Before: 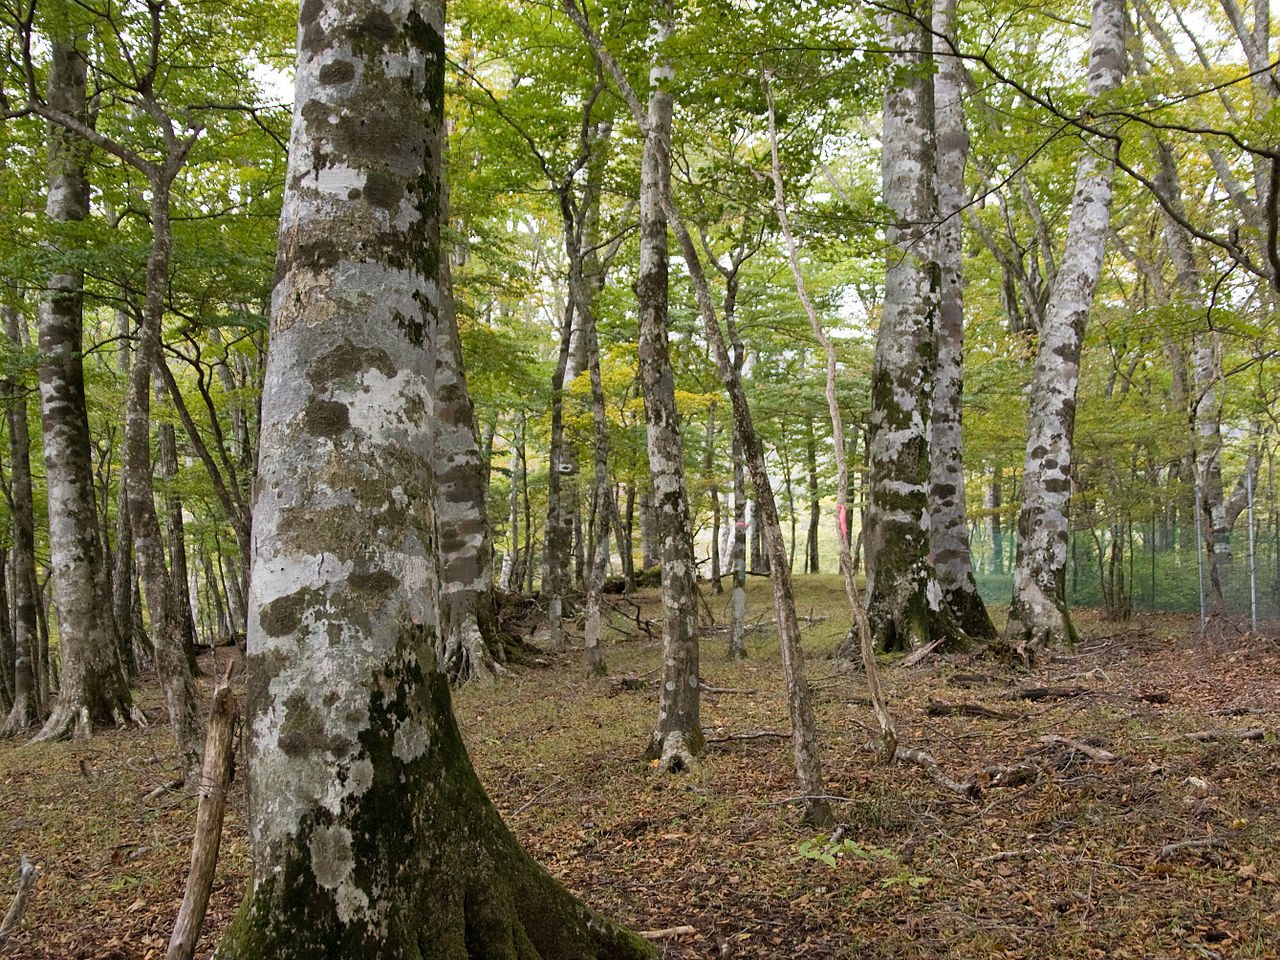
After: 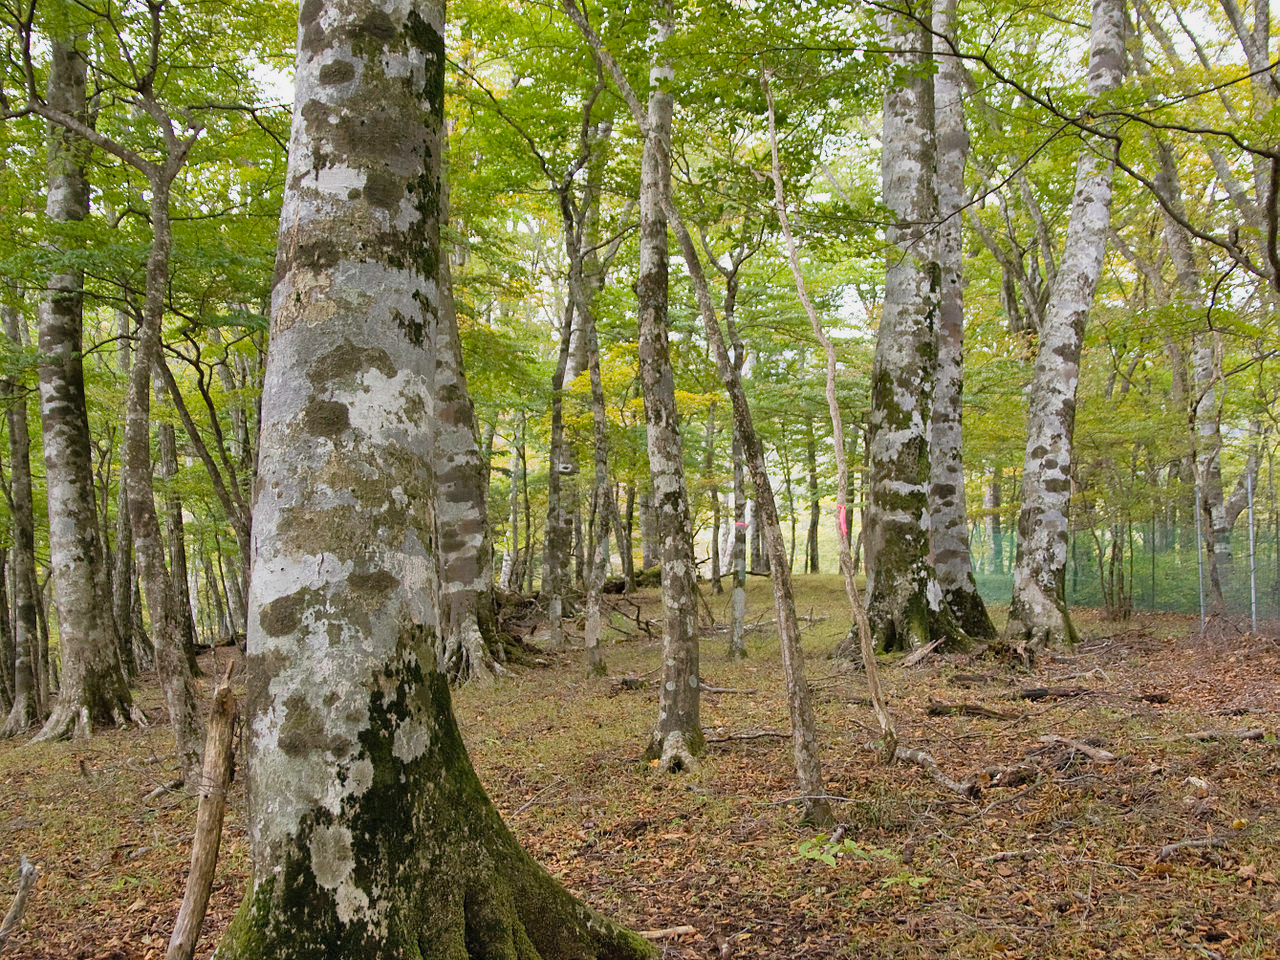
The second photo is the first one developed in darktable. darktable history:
shadows and highlights: low approximation 0.01, soften with gaussian
contrast brightness saturation: contrast 0.203, brightness 0.16, saturation 0.216
tone equalizer: -8 EV 0.246 EV, -7 EV 0.456 EV, -6 EV 0.395 EV, -5 EV 0.233 EV, -3 EV -0.277 EV, -2 EV -0.422 EV, -1 EV -0.411 EV, +0 EV -0.257 EV, edges refinement/feathering 500, mask exposure compensation -1.57 EV, preserve details no
